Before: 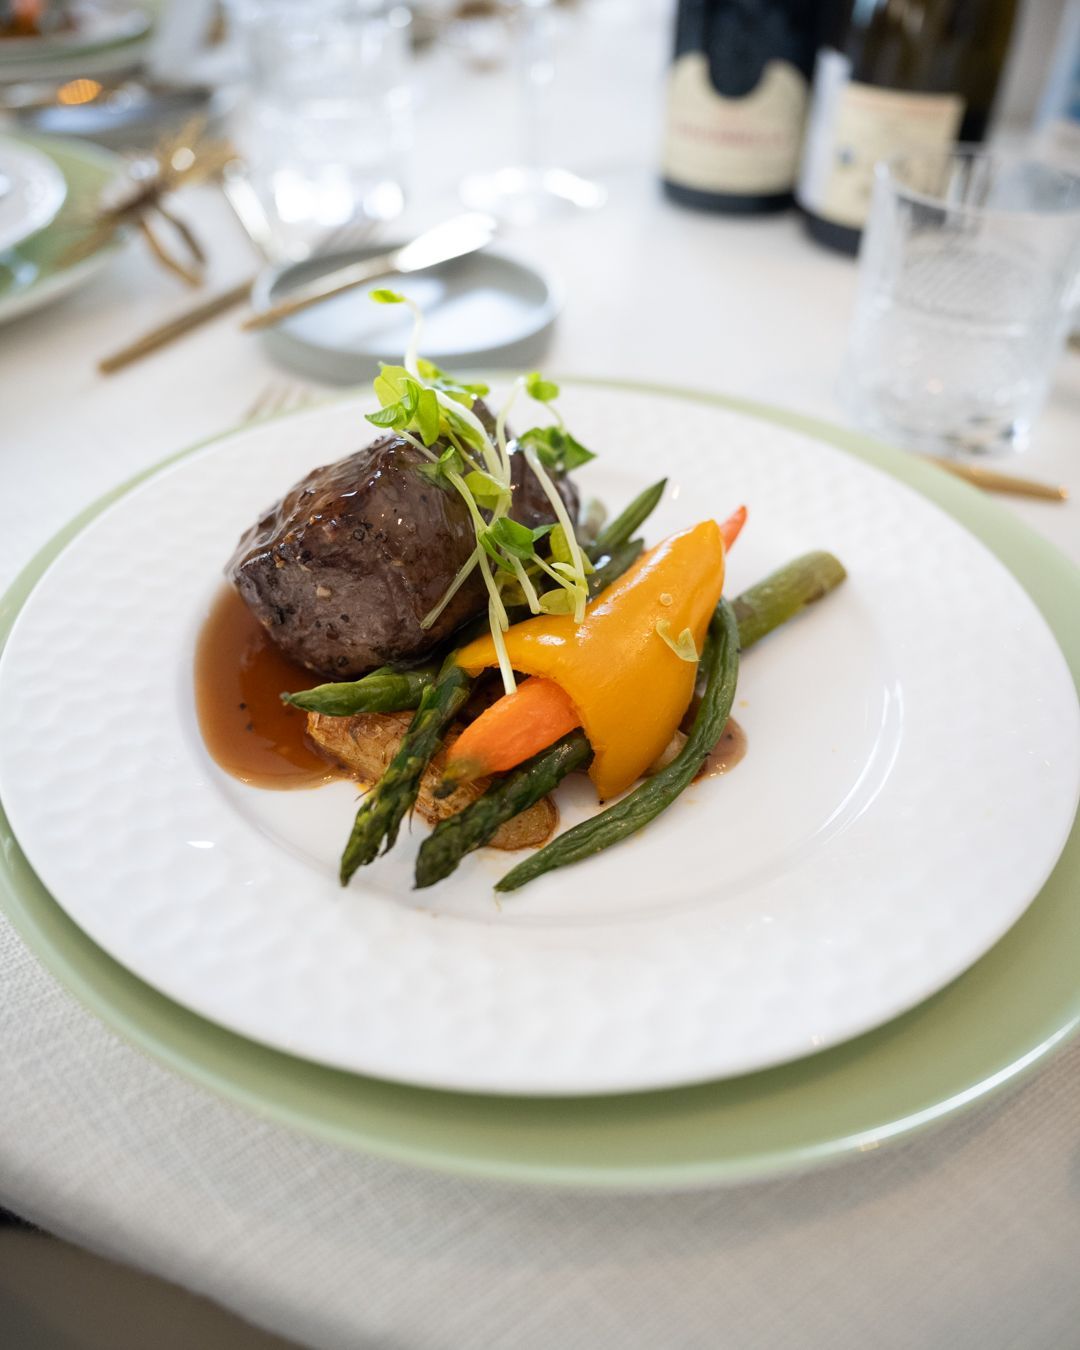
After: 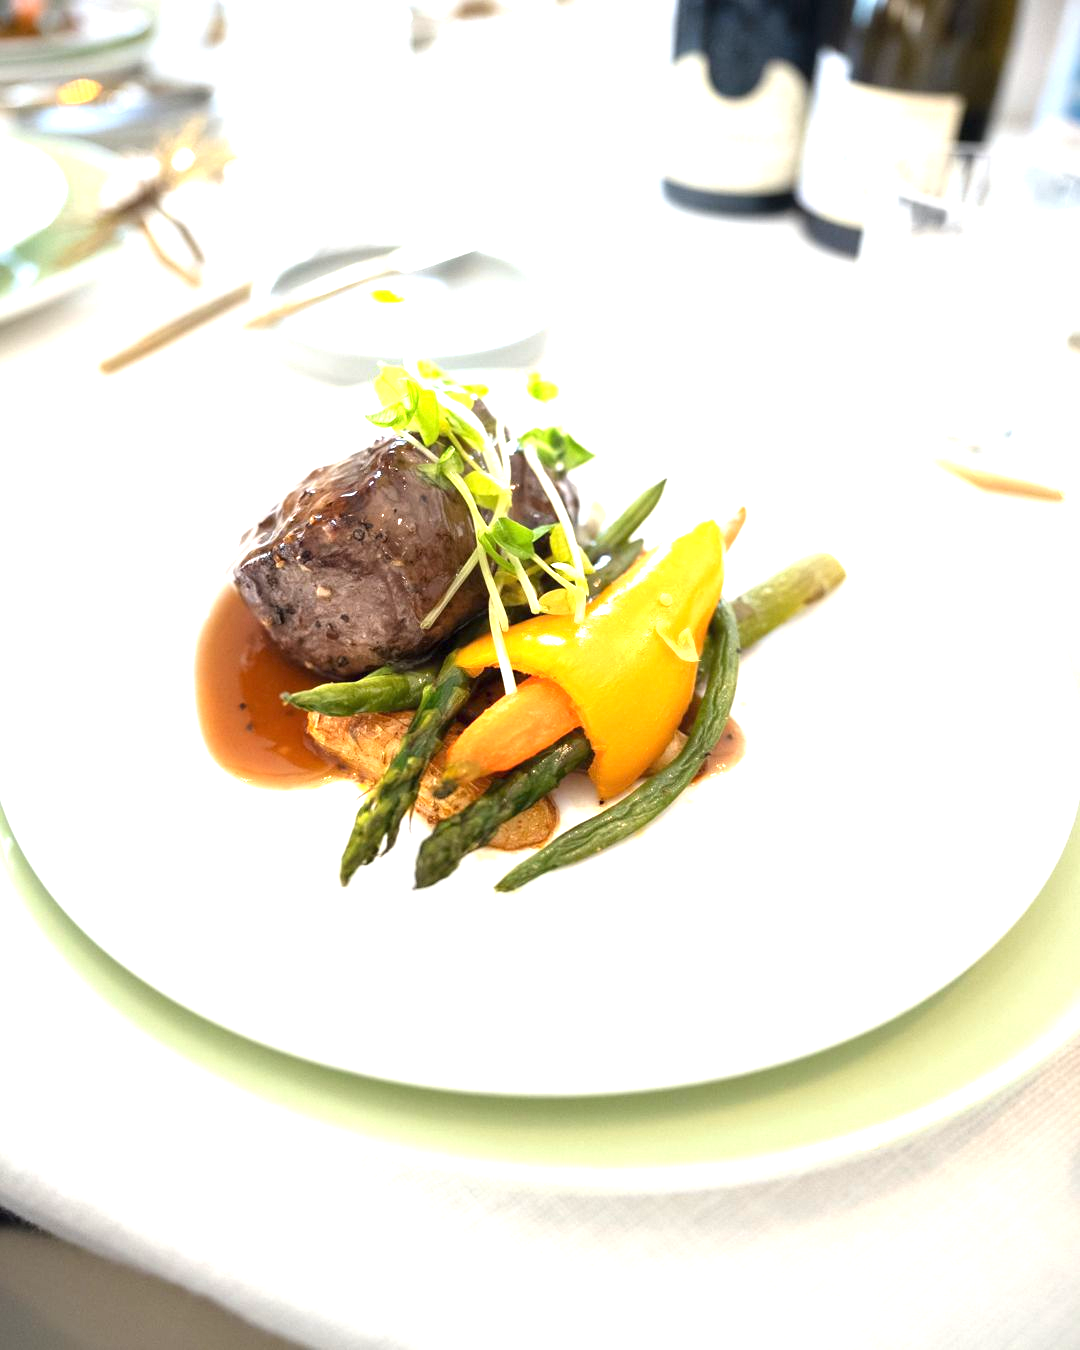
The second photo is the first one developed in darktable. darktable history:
exposure: black level correction 0, exposure 1.457 EV, compensate exposure bias true, compensate highlight preservation false
